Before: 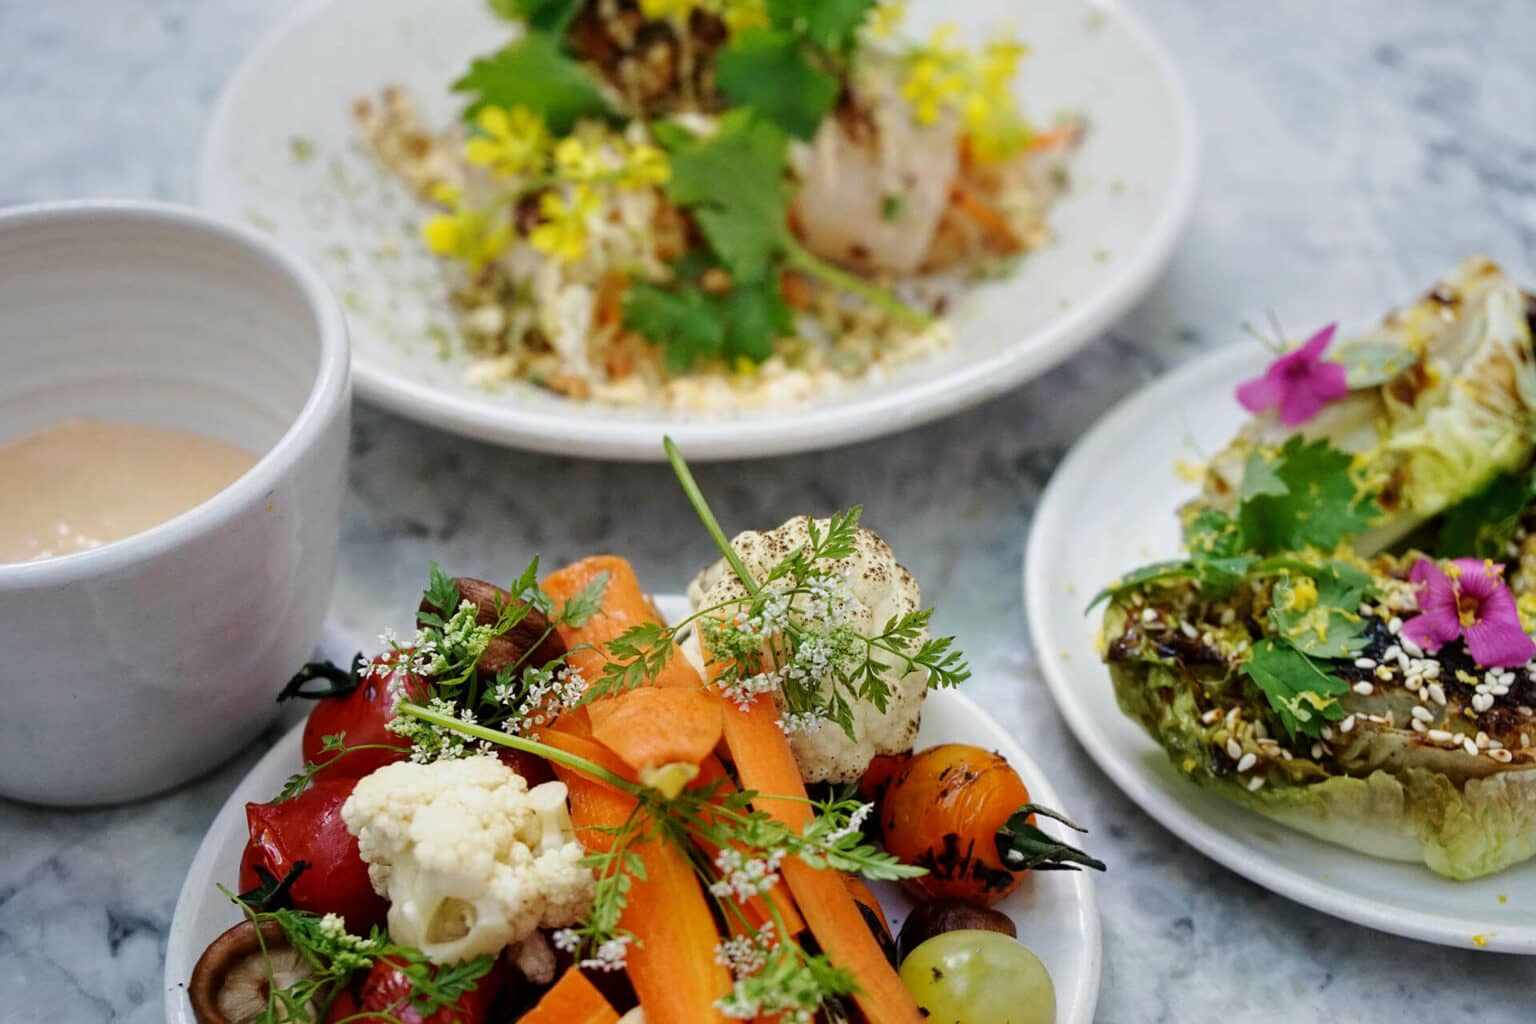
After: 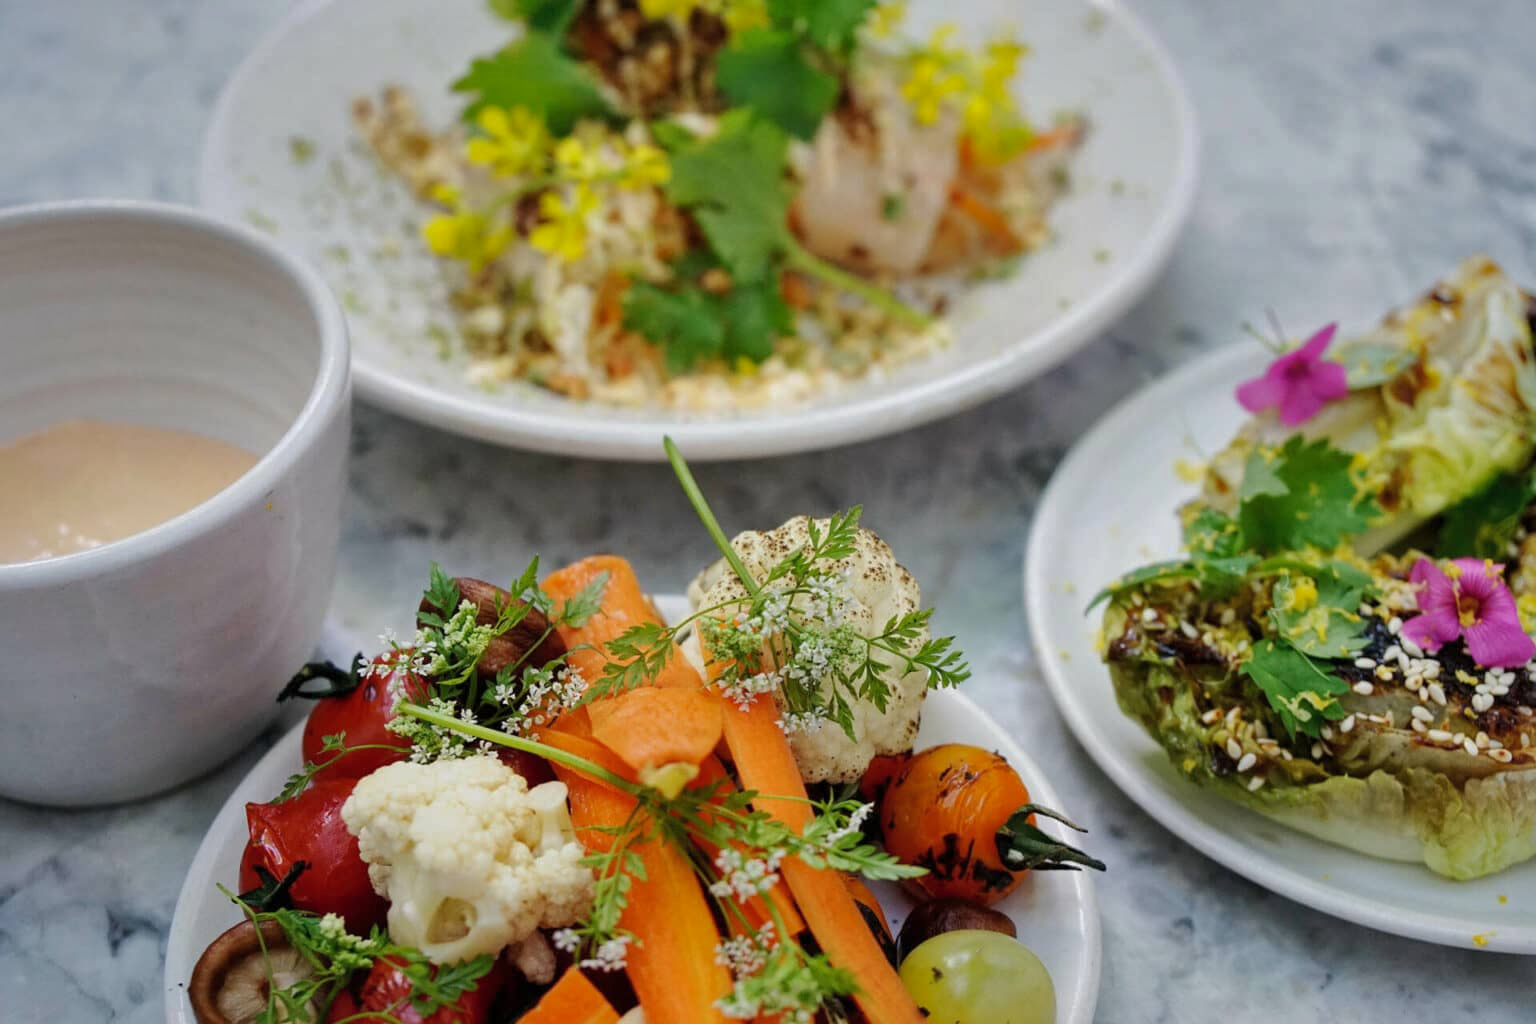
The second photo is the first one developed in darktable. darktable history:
shadows and highlights: shadows 39.74, highlights -59.8
